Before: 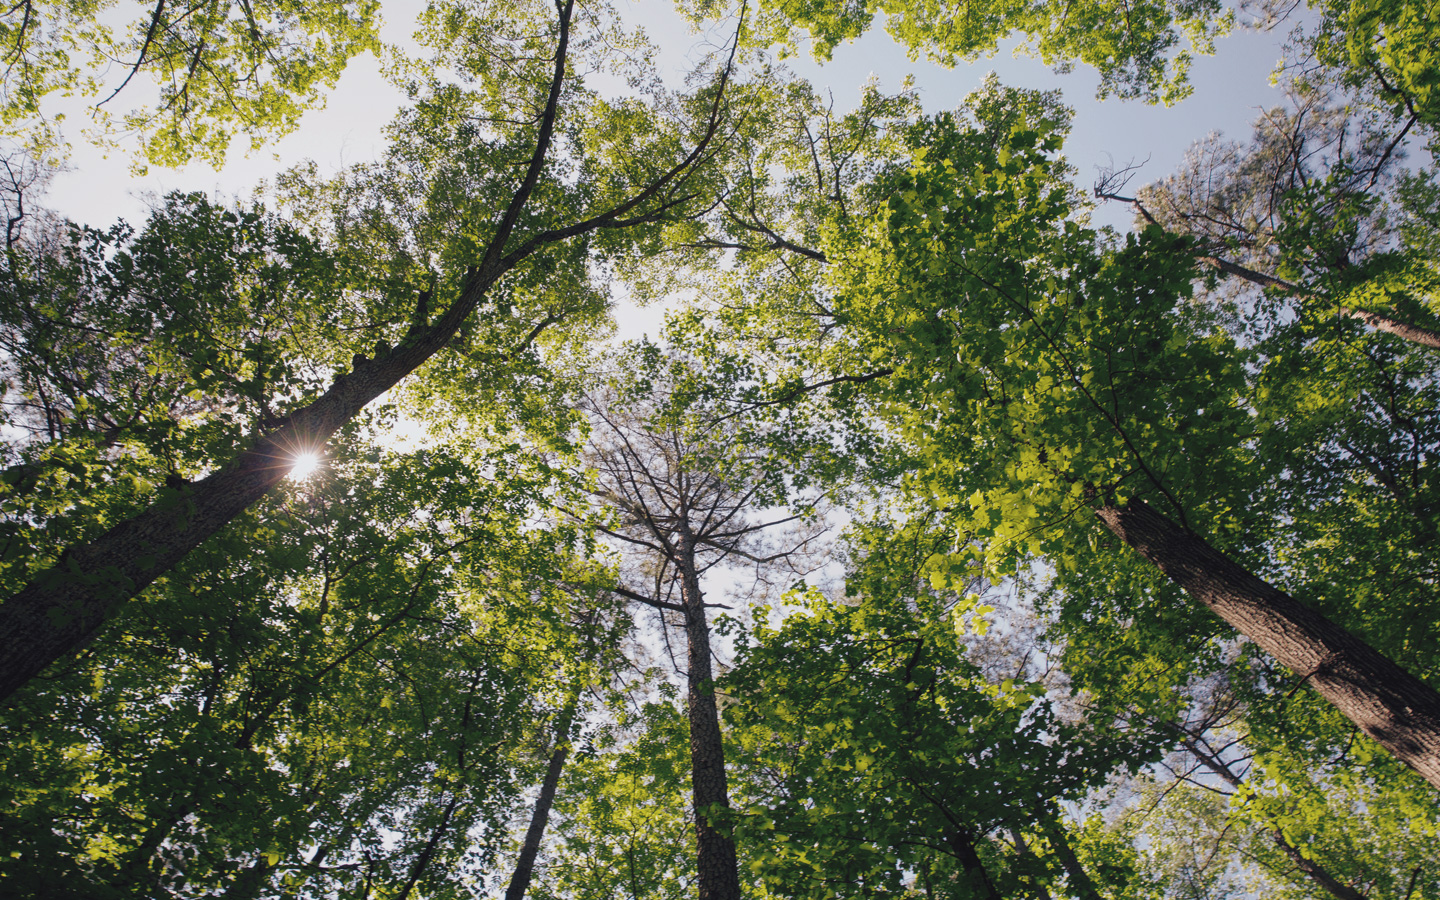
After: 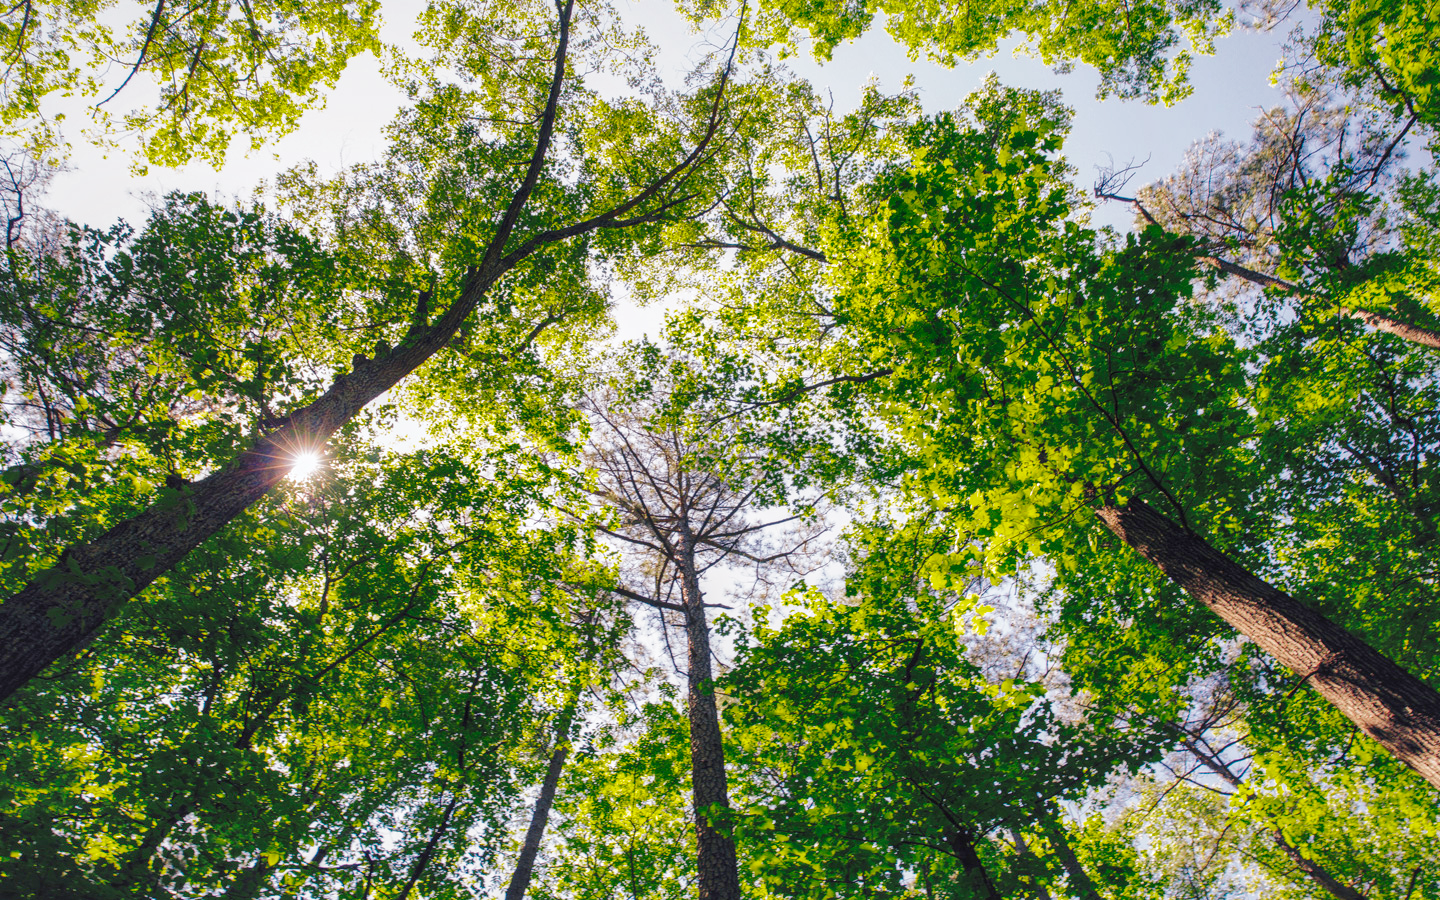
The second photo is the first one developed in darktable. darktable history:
contrast brightness saturation: brightness -0.025, saturation 0.338
local contrast: detail 130%
base curve: curves: ch0 [(0, 0) (0.028, 0.03) (0.121, 0.232) (0.46, 0.748) (0.859, 0.968) (1, 1)], preserve colors none
shadows and highlights: shadows 60.33, highlights -59.67
